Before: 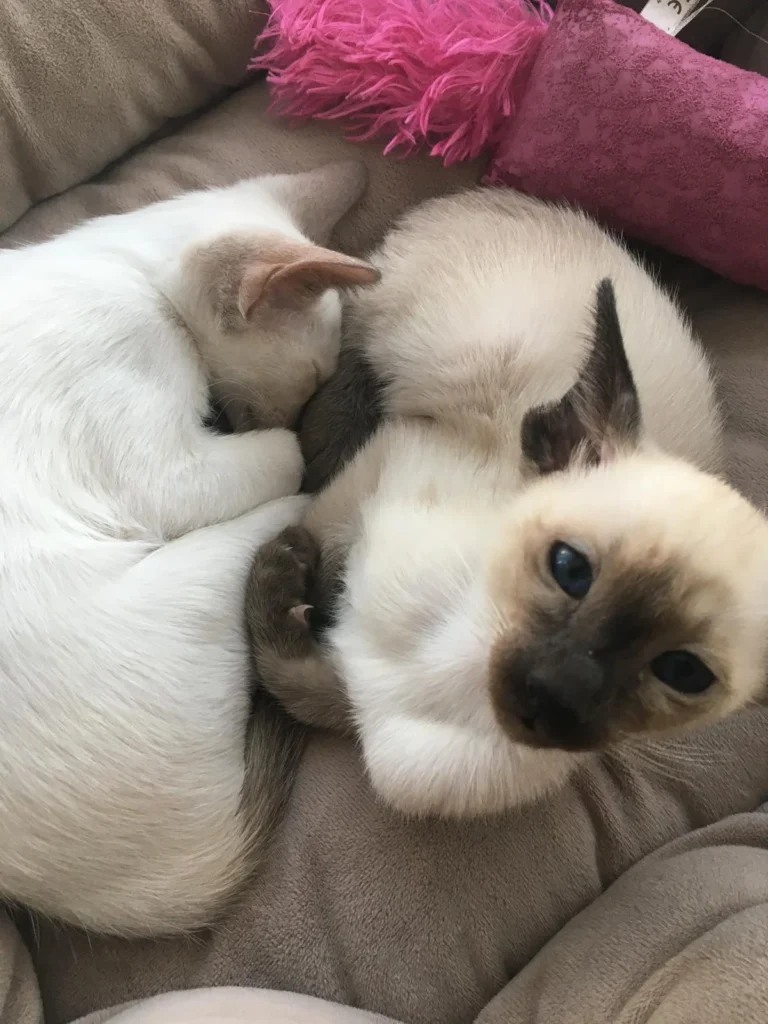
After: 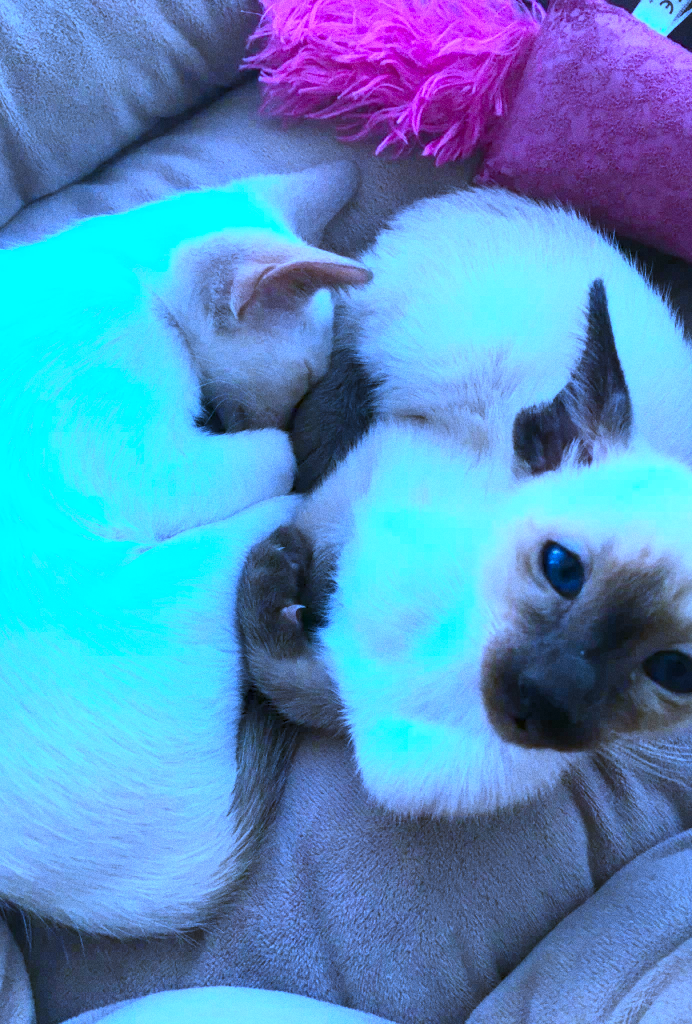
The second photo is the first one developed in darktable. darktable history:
grain: coarseness 0.47 ISO
contrast brightness saturation: contrast 0.2, brightness 0.2, saturation 0.8
white balance: red 0.766, blue 1.537
crop and rotate: left 1.088%, right 8.807%
contrast equalizer: octaves 7, y [[0.6 ×6], [0.55 ×6], [0 ×6], [0 ×6], [0 ×6]], mix 0.3
